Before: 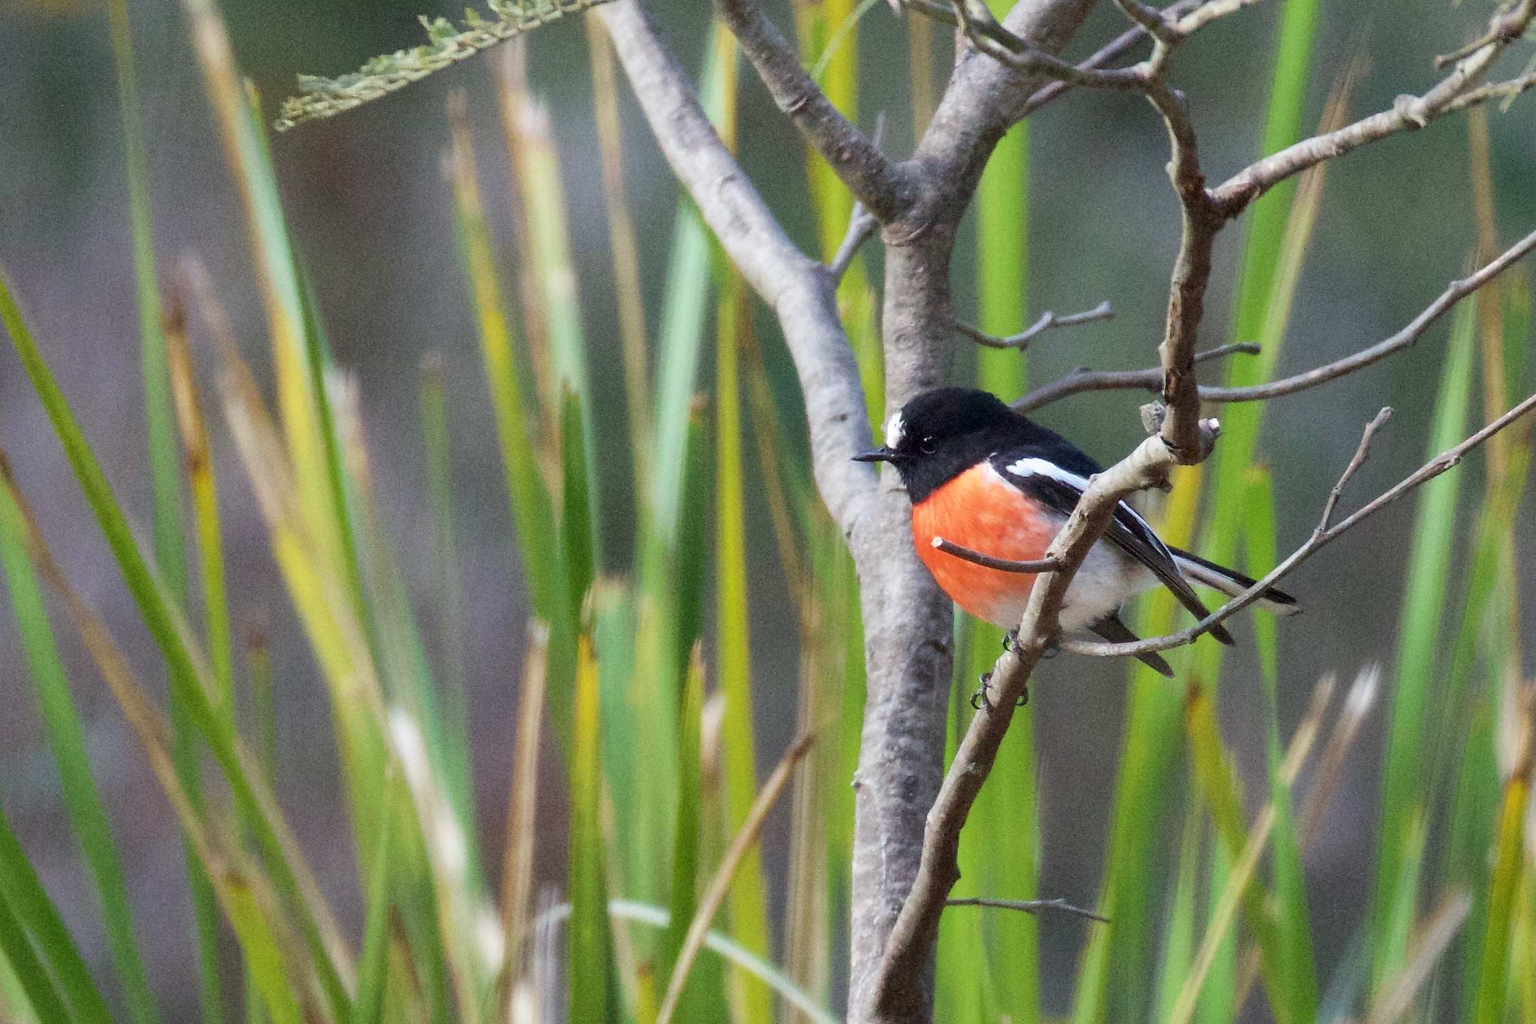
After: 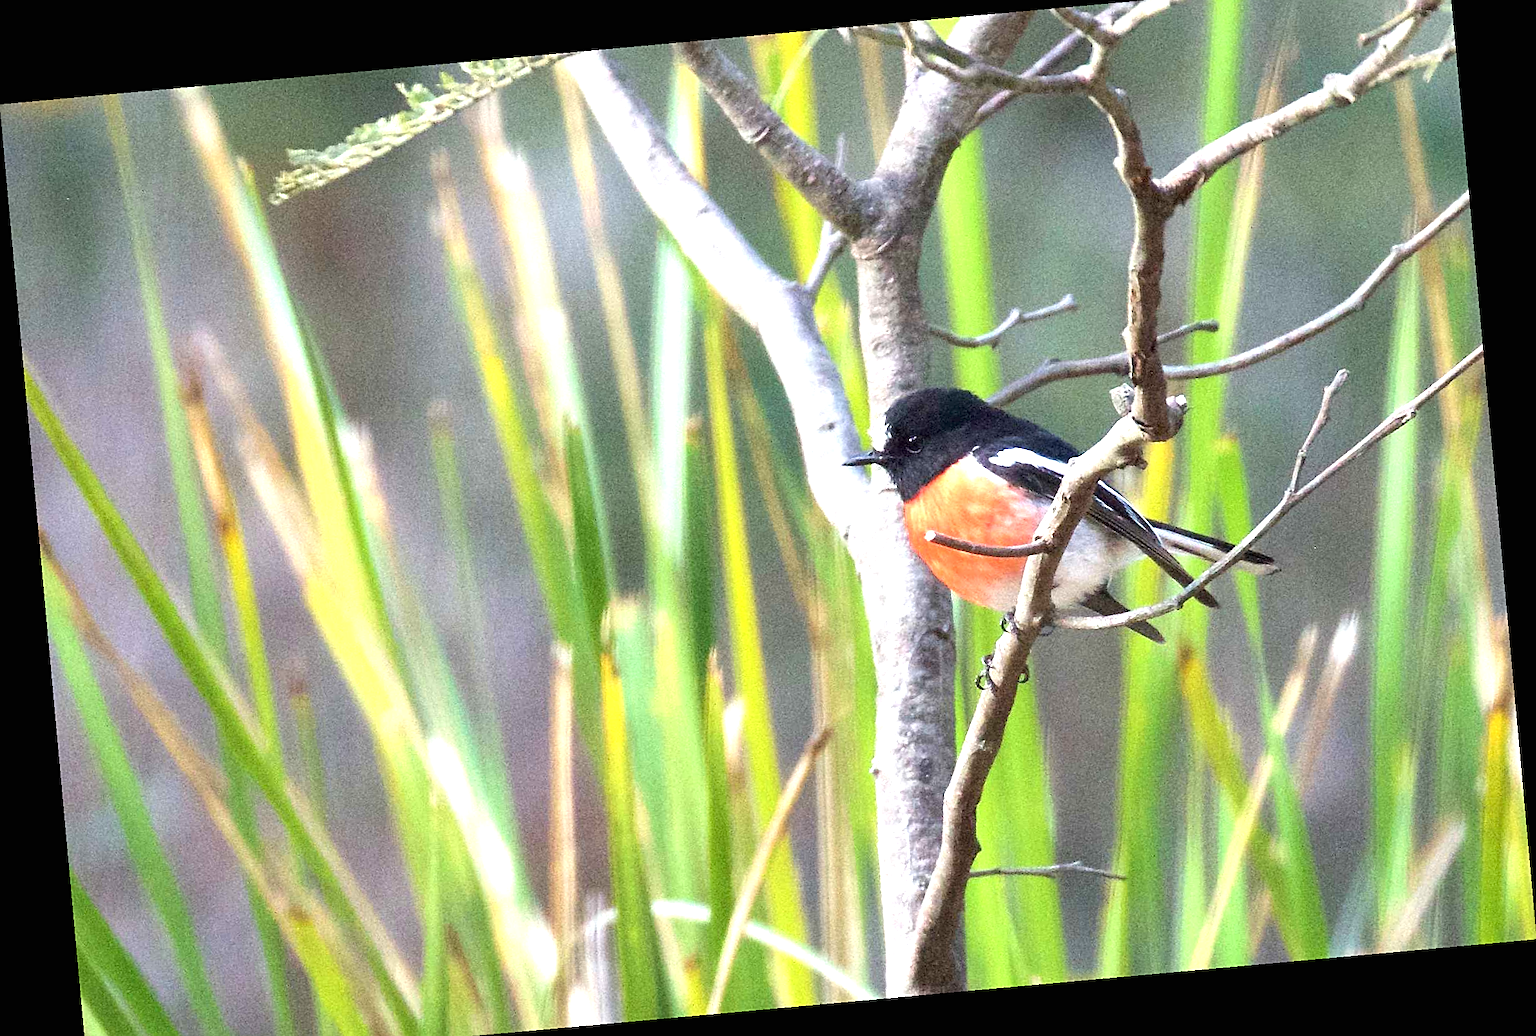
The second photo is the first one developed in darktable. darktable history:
crop and rotate: top 2.479%, bottom 3.018%
sharpen: on, module defaults
rotate and perspective: rotation -5.2°, automatic cropping off
exposure: black level correction 0, exposure 1.2 EV, compensate highlight preservation false
